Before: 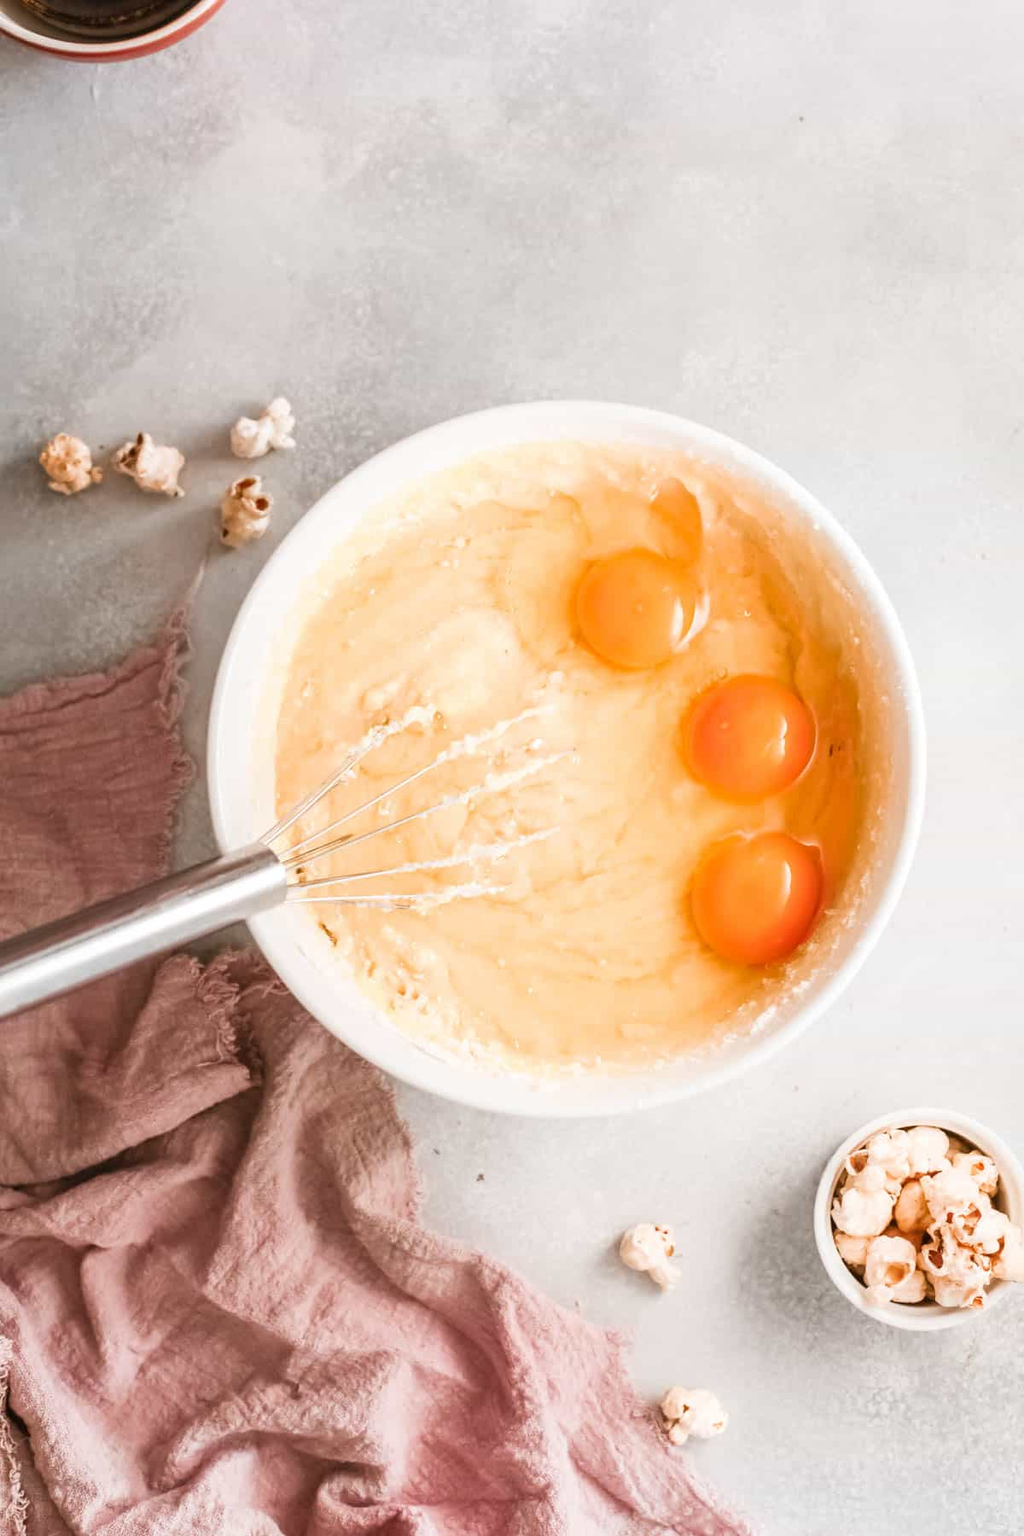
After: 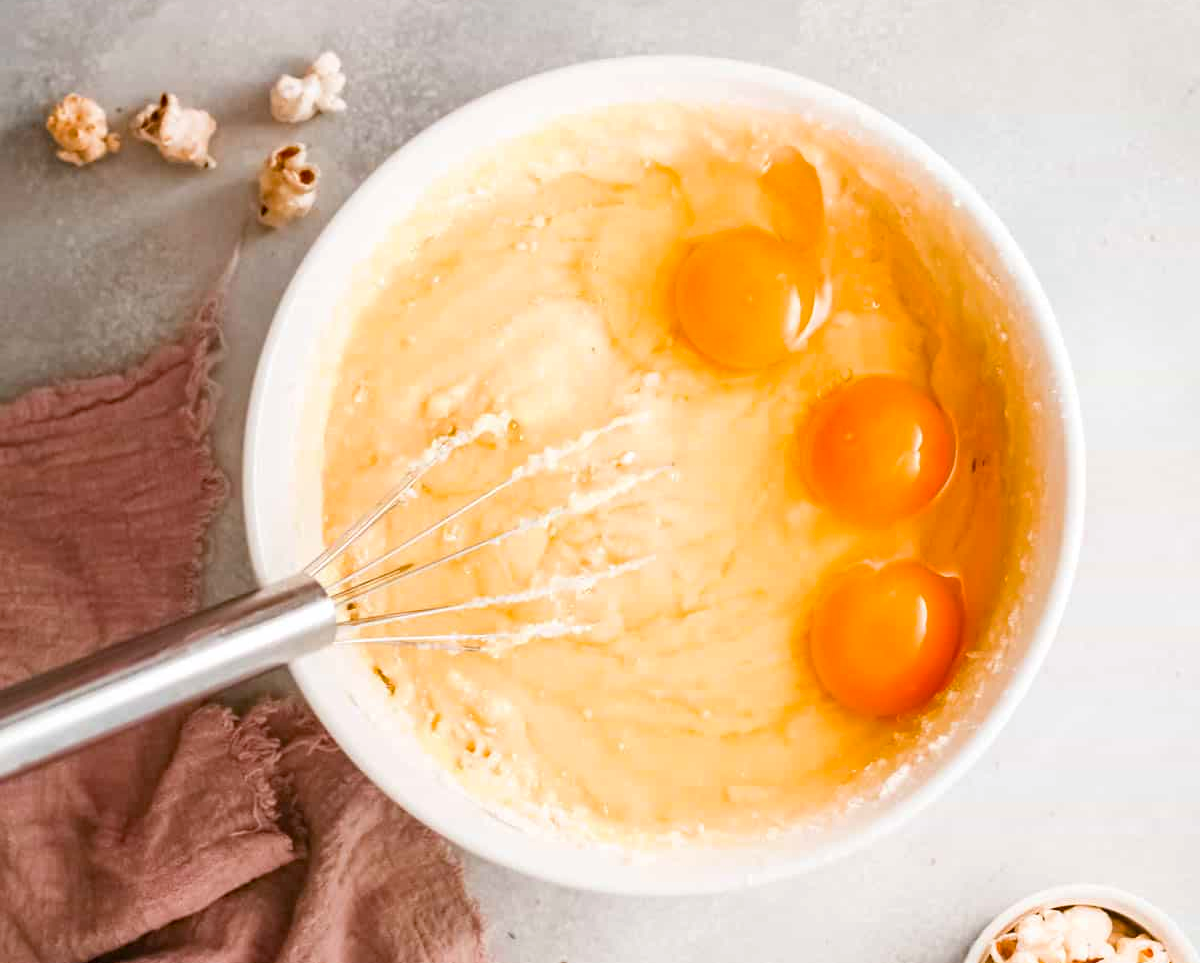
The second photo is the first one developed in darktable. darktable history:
color balance rgb: linear chroma grading › global chroma 6.48%, perceptual saturation grading › global saturation 12.96%, global vibrance 6.02%
crop and rotate: top 23.043%, bottom 23.437%
haze removal: compatibility mode true, adaptive false
